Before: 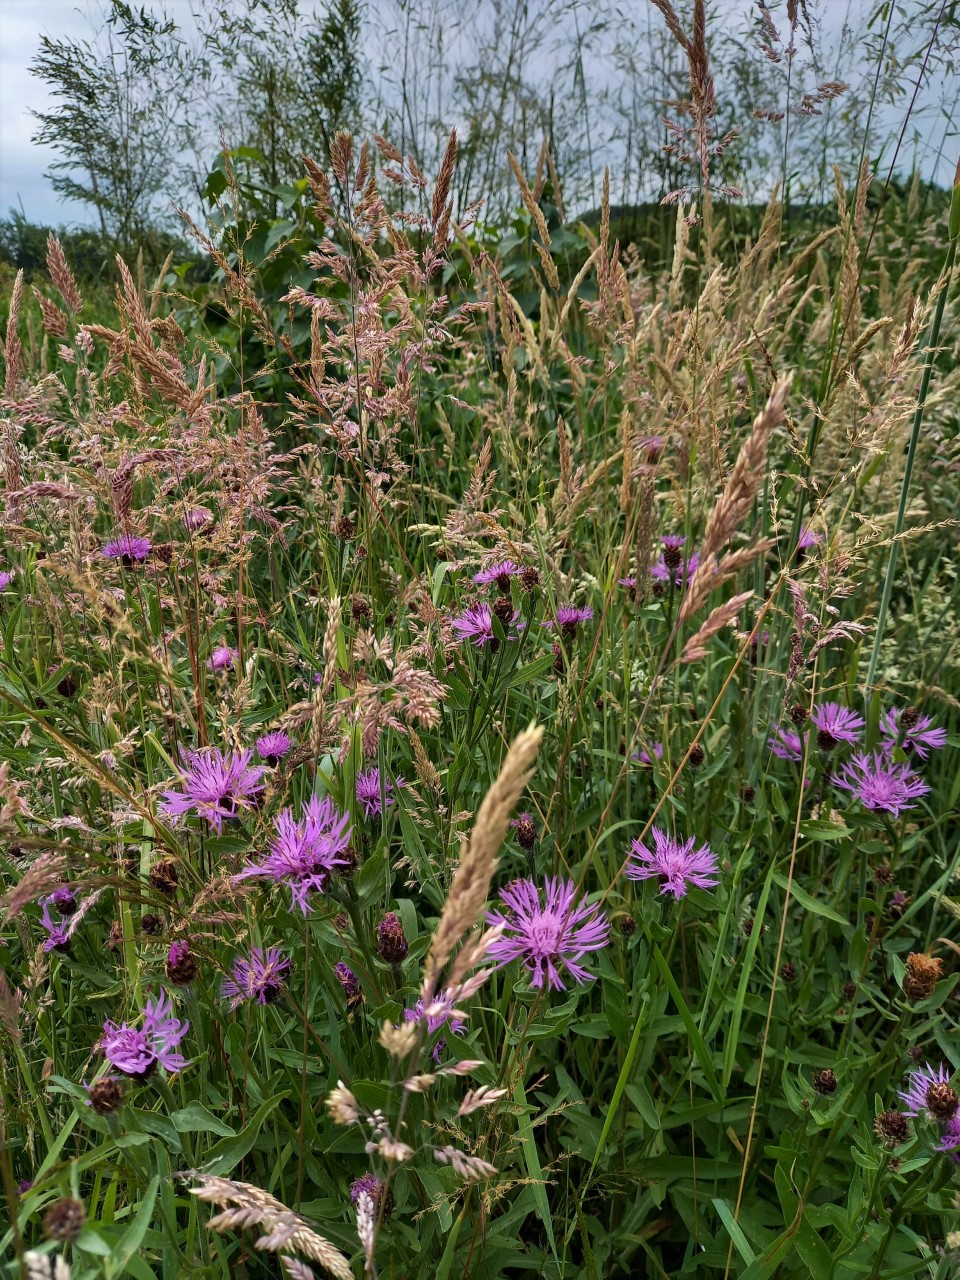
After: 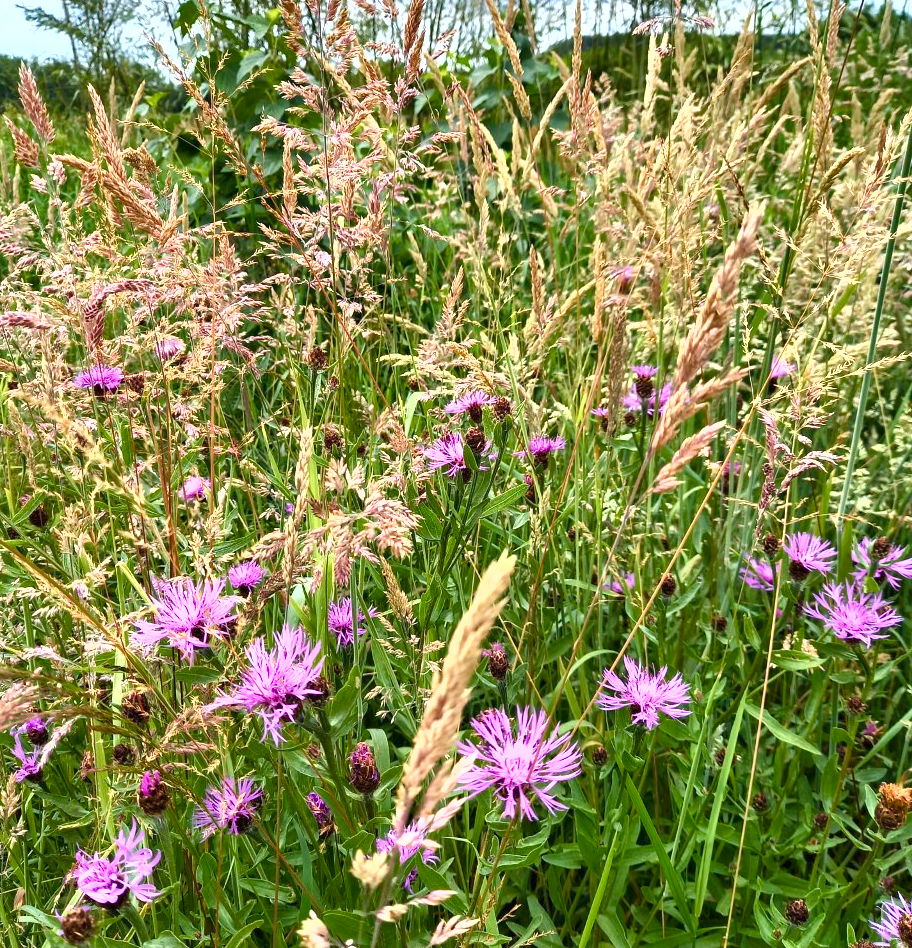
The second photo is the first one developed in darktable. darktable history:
shadows and highlights: radius 125.46, shadows 30.51, highlights -30.51, low approximation 0.01, soften with gaussian
exposure: black level correction 0, exposure 1.1 EV, compensate highlight preservation false
crop and rotate: left 2.991%, top 13.302%, right 1.981%, bottom 12.636%
color balance rgb: linear chroma grading › shadows 32%, linear chroma grading › global chroma -2%, linear chroma grading › mid-tones 4%, perceptual saturation grading › global saturation -2%, perceptual saturation grading › highlights -8%, perceptual saturation grading › mid-tones 8%, perceptual saturation grading › shadows 4%, perceptual brilliance grading › highlights 8%, perceptual brilliance grading › mid-tones 4%, perceptual brilliance grading › shadows 2%, global vibrance 16%, saturation formula JzAzBz (2021)
